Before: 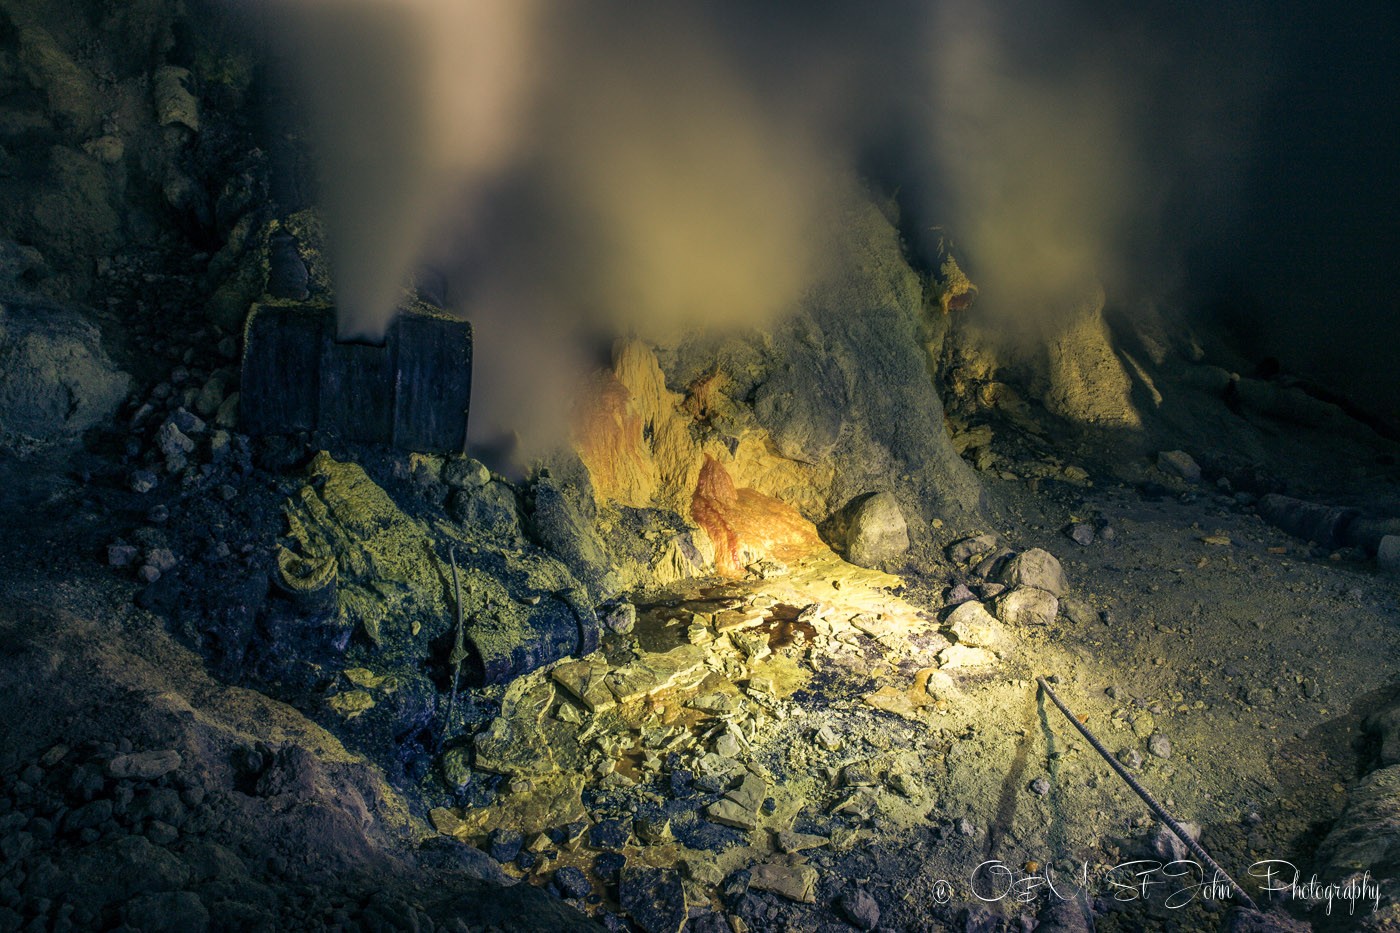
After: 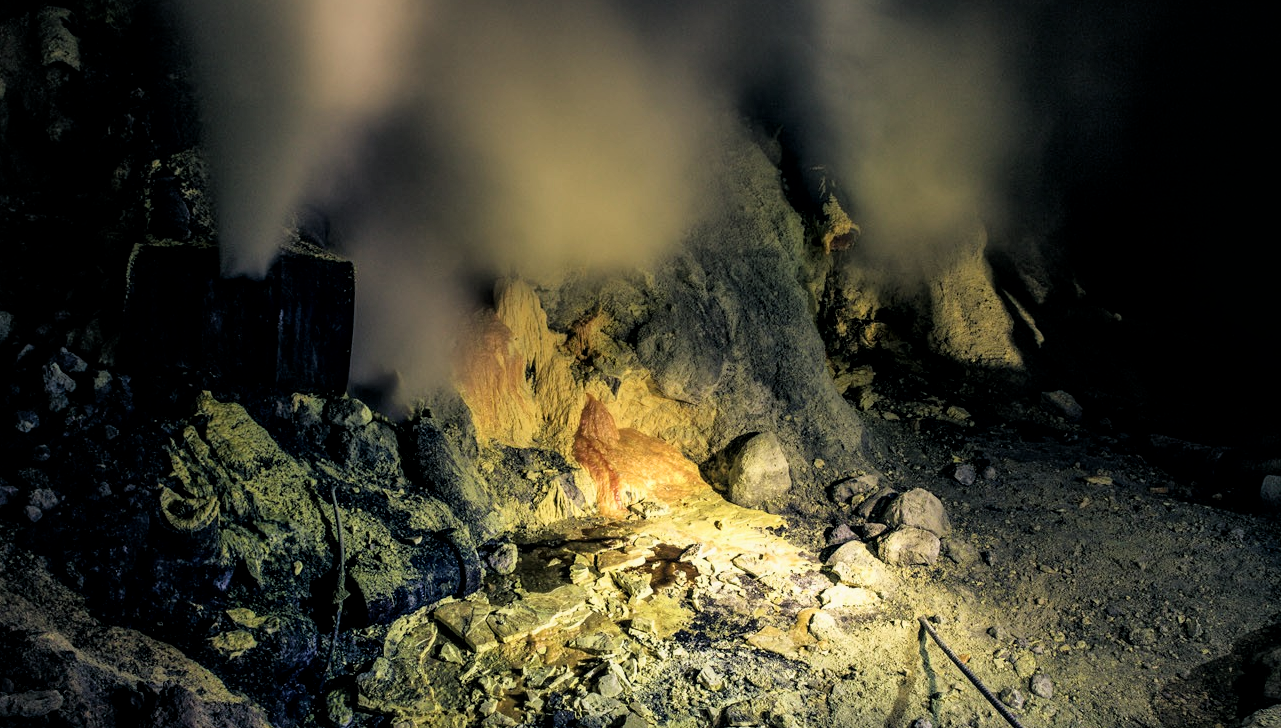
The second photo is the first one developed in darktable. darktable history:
local contrast: mode bilateral grid, contrast 20, coarseness 51, detail 119%, midtone range 0.2
filmic rgb: black relative exposure -4.91 EV, white relative exposure 2.83 EV, threshold 3 EV, hardness 3.7, enable highlight reconstruction true
crop: left 8.444%, top 6.529%, bottom 15.338%
